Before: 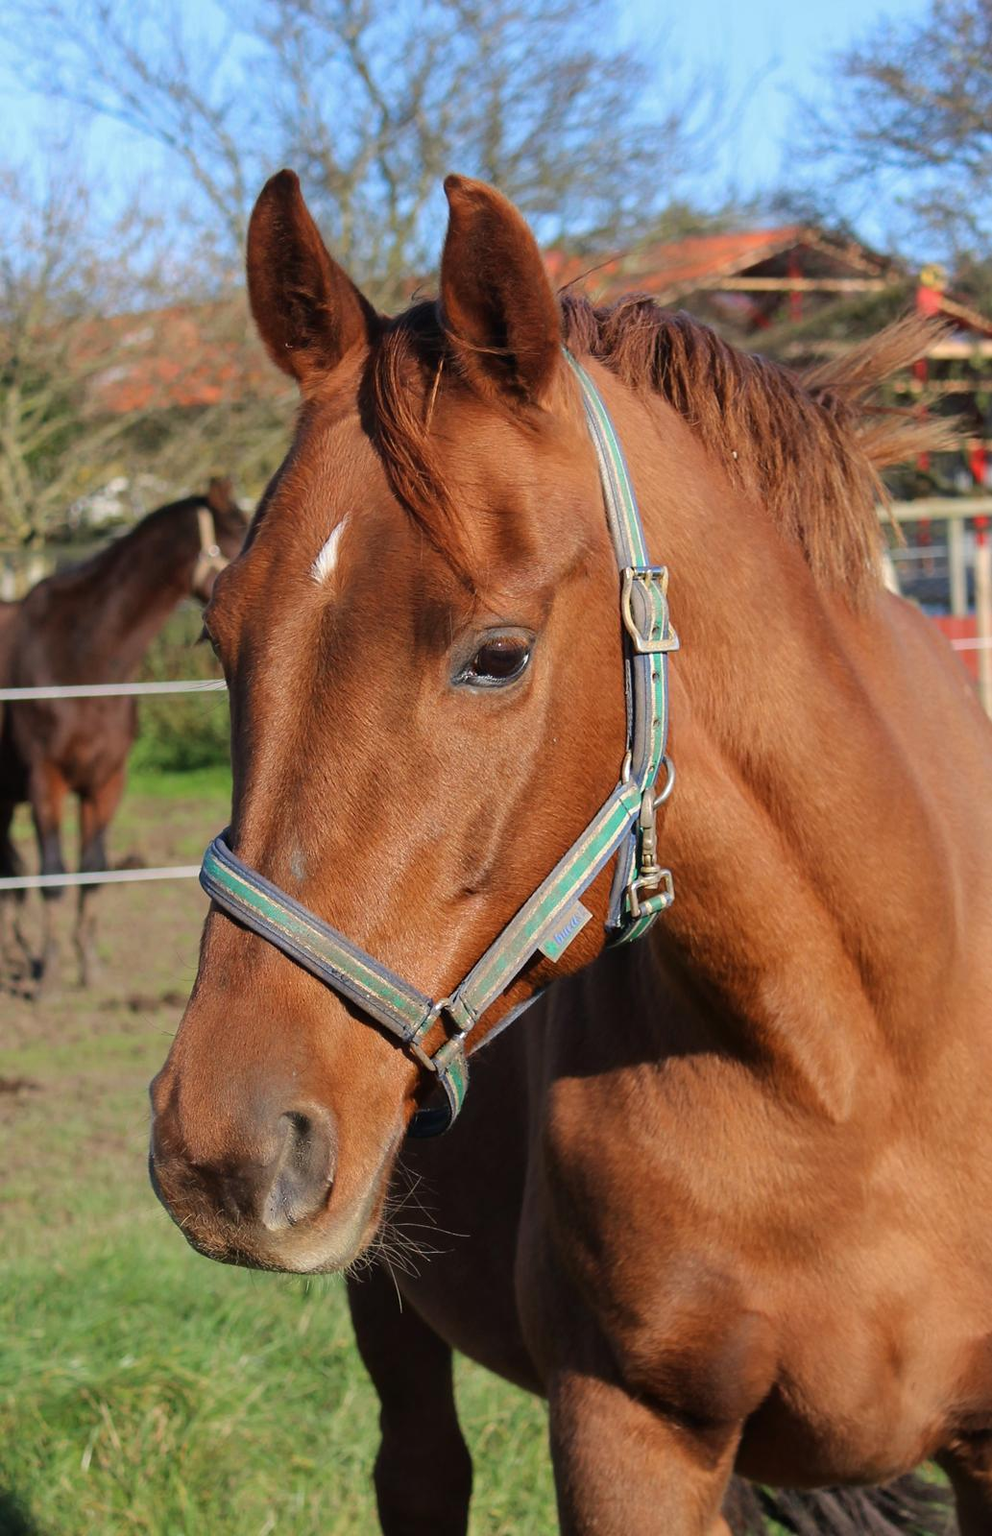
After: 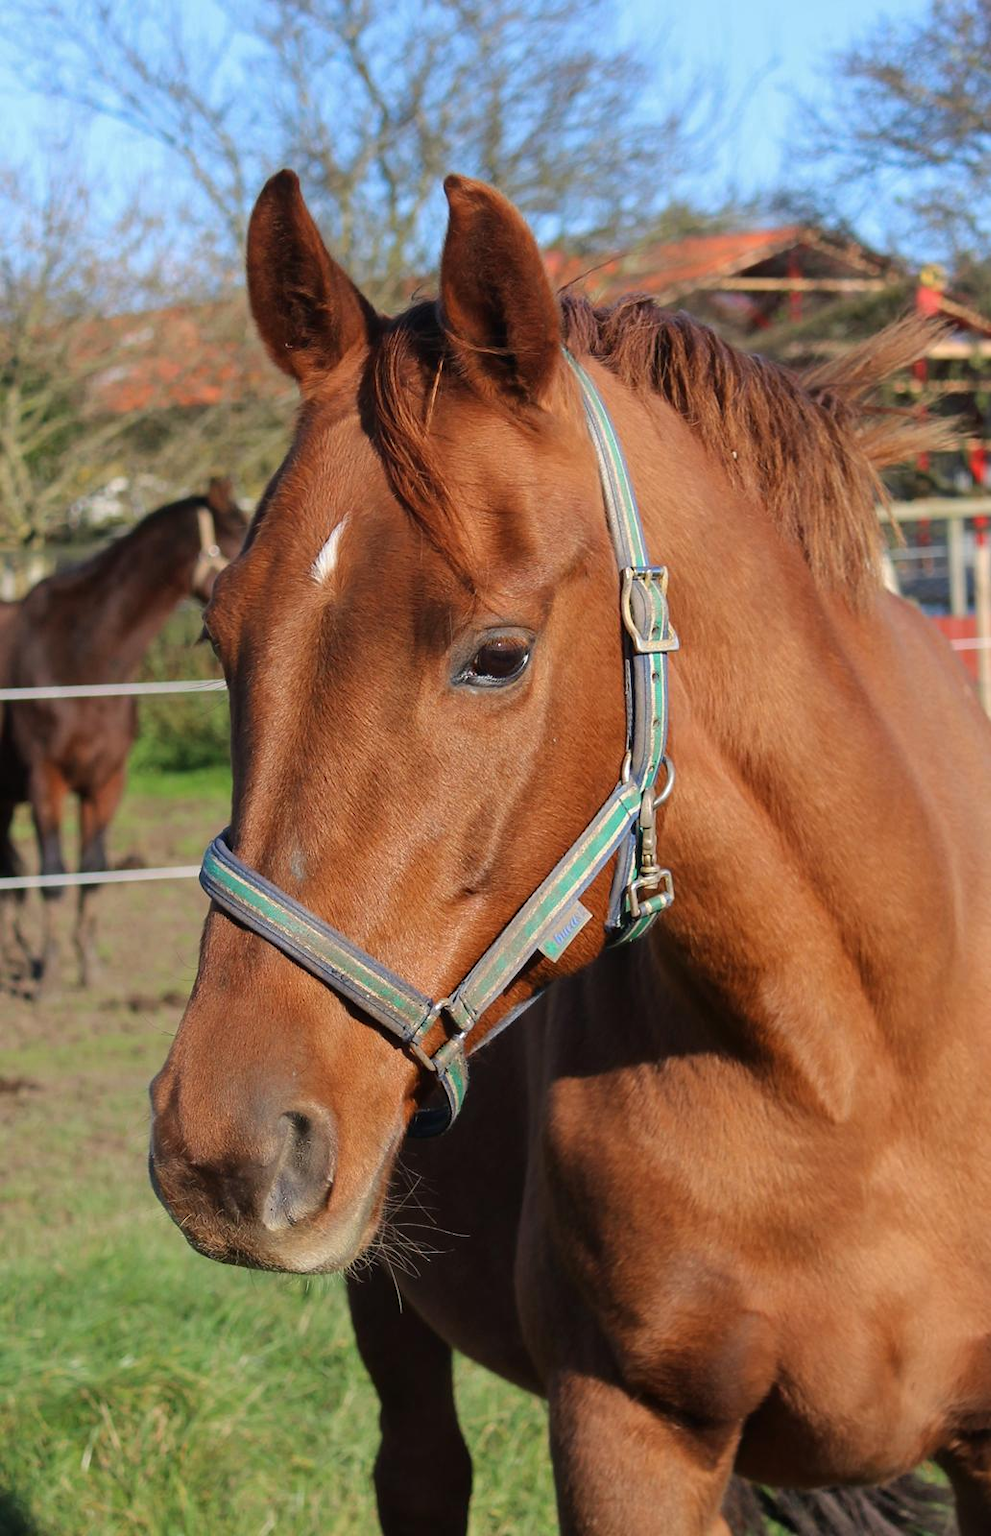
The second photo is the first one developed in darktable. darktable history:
exposure: exposure 0.018 EV, compensate highlight preservation false
